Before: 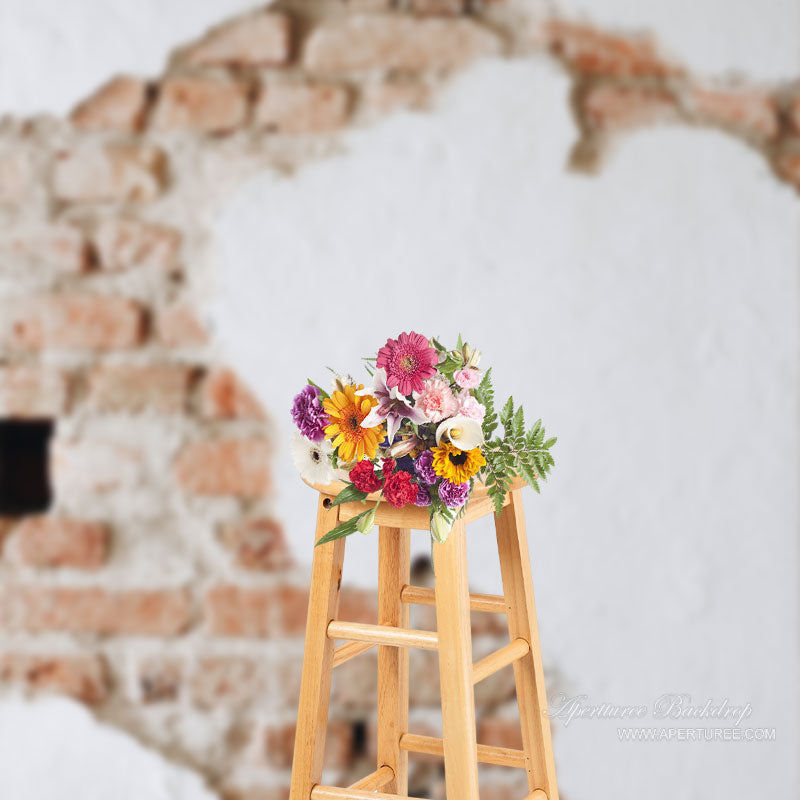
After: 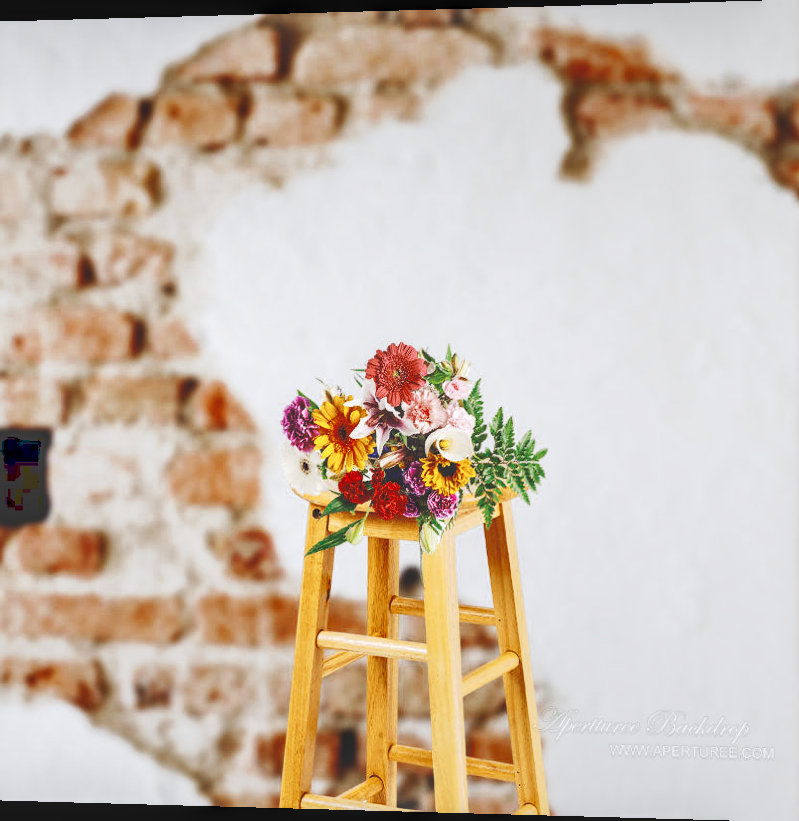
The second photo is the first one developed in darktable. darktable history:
exposure: black level correction 0.005, exposure 0.001 EV, compensate highlight preservation false
rotate and perspective: lens shift (horizontal) -0.055, automatic cropping off
local contrast: detail 130%
color balance rgb: linear chroma grading › global chroma 15%, perceptual saturation grading › global saturation 30%
tone equalizer: on, module defaults
tone curve: curves: ch0 [(0, 0) (0.003, 0.235) (0.011, 0.235) (0.025, 0.235) (0.044, 0.235) (0.069, 0.235) (0.1, 0.237) (0.136, 0.239) (0.177, 0.243) (0.224, 0.256) (0.277, 0.287) (0.335, 0.329) (0.399, 0.391) (0.468, 0.476) (0.543, 0.574) (0.623, 0.683) (0.709, 0.778) (0.801, 0.869) (0.898, 0.924) (1, 1)], preserve colors none
color zones: curves: ch0 [(0, 0.5) (0.125, 0.4) (0.25, 0.5) (0.375, 0.4) (0.5, 0.4) (0.625, 0.6) (0.75, 0.6) (0.875, 0.5)]; ch1 [(0, 0.35) (0.125, 0.45) (0.25, 0.35) (0.375, 0.35) (0.5, 0.35) (0.625, 0.35) (0.75, 0.45) (0.875, 0.35)]; ch2 [(0, 0.6) (0.125, 0.5) (0.25, 0.5) (0.375, 0.6) (0.5, 0.6) (0.625, 0.5) (0.75, 0.5) (0.875, 0.5)]
